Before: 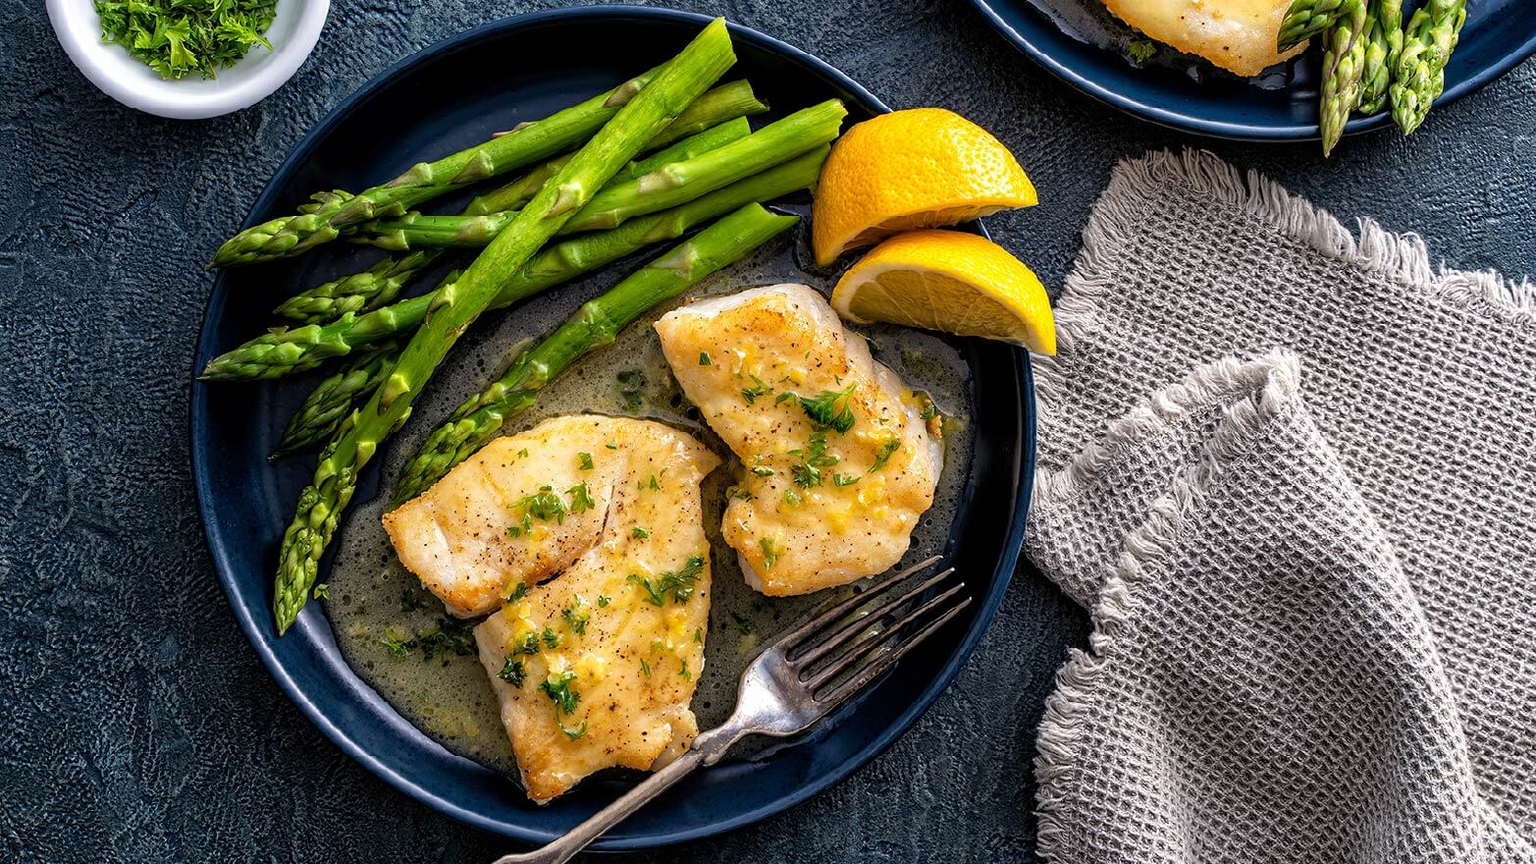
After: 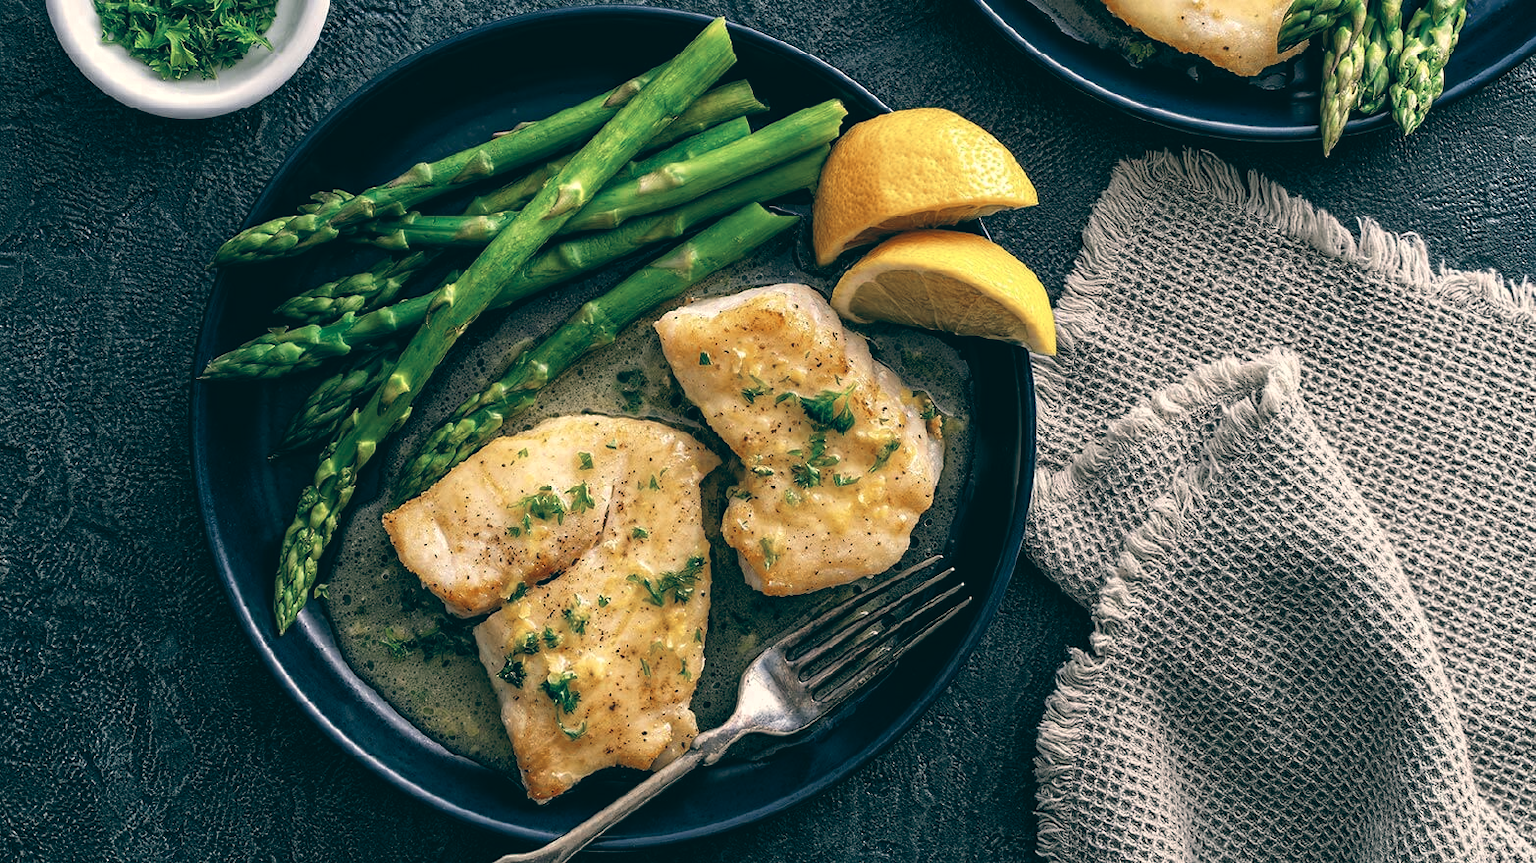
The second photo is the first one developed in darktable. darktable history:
color zones: curves: ch0 [(0, 0.5) (0.125, 0.4) (0.25, 0.5) (0.375, 0.4) (0.5, 0.4) (0.625, 0.35) (0.75, 0.35) (0.875, 0.5)]; ch1 [(0, 0.35) (0.125, 0.45) (0.25, 0.35) (0.375, 0.35) (0.5, 0.35) (0.625, 0.35) (0.75, 0.45) (0.875, 0.35)]; ch2 [(0, 0.6) (0.125, 0.5) (0.25, 0.5) (0.375, 0.6) (0.5, 0.6) (0.625, 0.5) (0.75, 0.5) (0.875, 0.5)]
color balance: lift [1.005, 0.99, 1.007, 1.01], gamma [1, 0.979, 1.011, 1.021], gain [0.923, 1.098, 1.025, 0.902], input saturation 90.45%, contrast 7.73%, output saturation 105.91%
